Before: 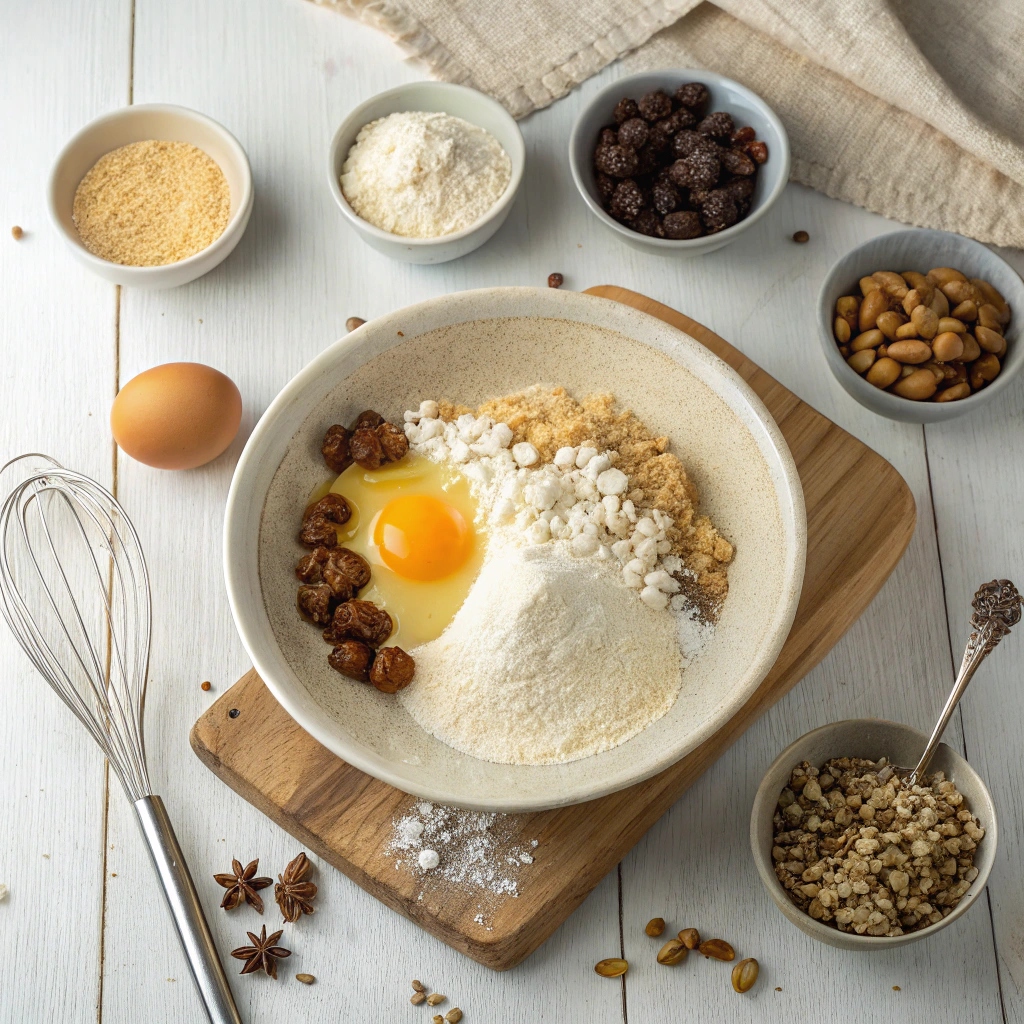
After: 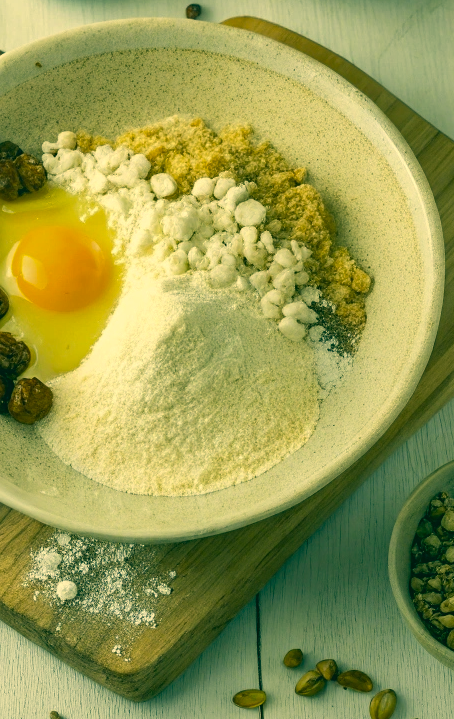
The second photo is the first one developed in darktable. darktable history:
color correction: highlights a* 1.88, highlights b* 34.59, shadows a* -37.08, shadows b* -5.71
crop: left 35.413%, top 26.318%, right 20.177%, bottom 3.431%
shadows and highlights: low approximation 0.01, soften with gaussian
